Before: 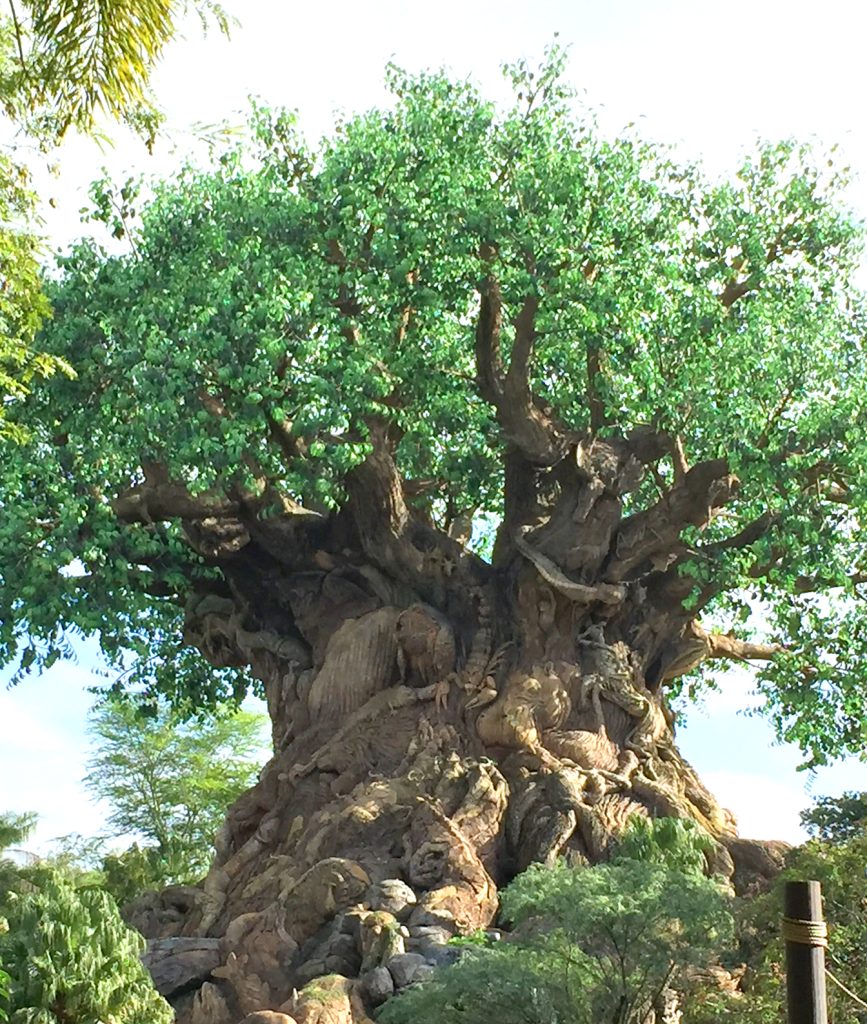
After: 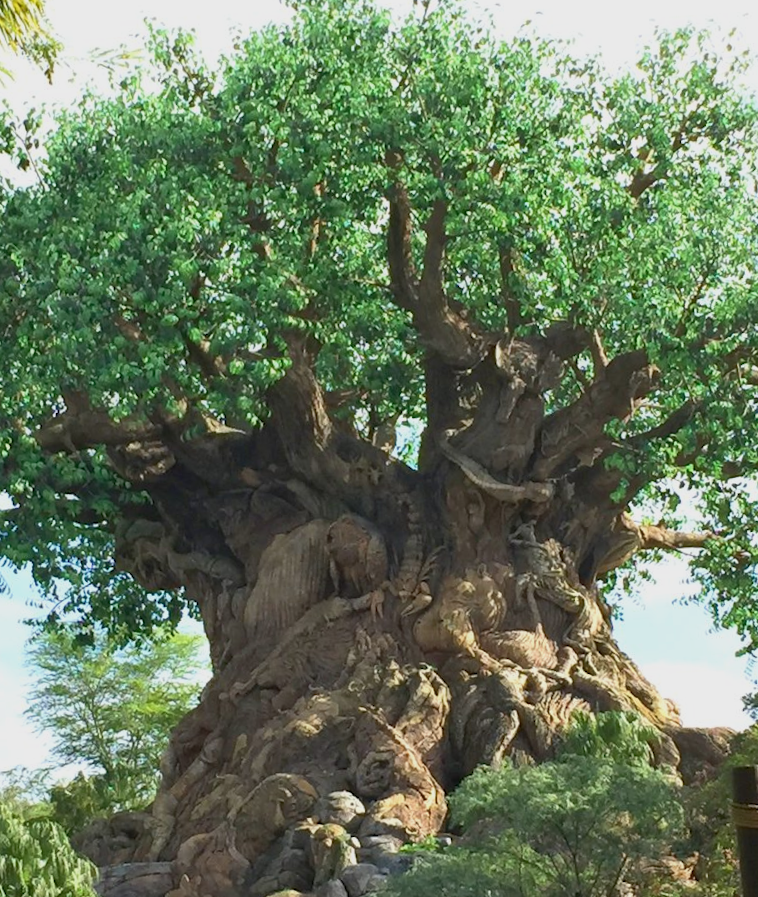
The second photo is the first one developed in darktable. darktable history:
crop and rotate: angle 3.79°, left 5.828%, top 5.718%
exposure: compensate highlight preservation false
tone equalizer: -8 EV 0.238 EV, -7 EV 0.433 EV, -6 EV 0.441 EV, -5 EV 0.229 EV, -3 EV -0.277 EV, -2 EV -0.435 EV, -1 EV -0.395 EV, +0 EV -0.276 EV
